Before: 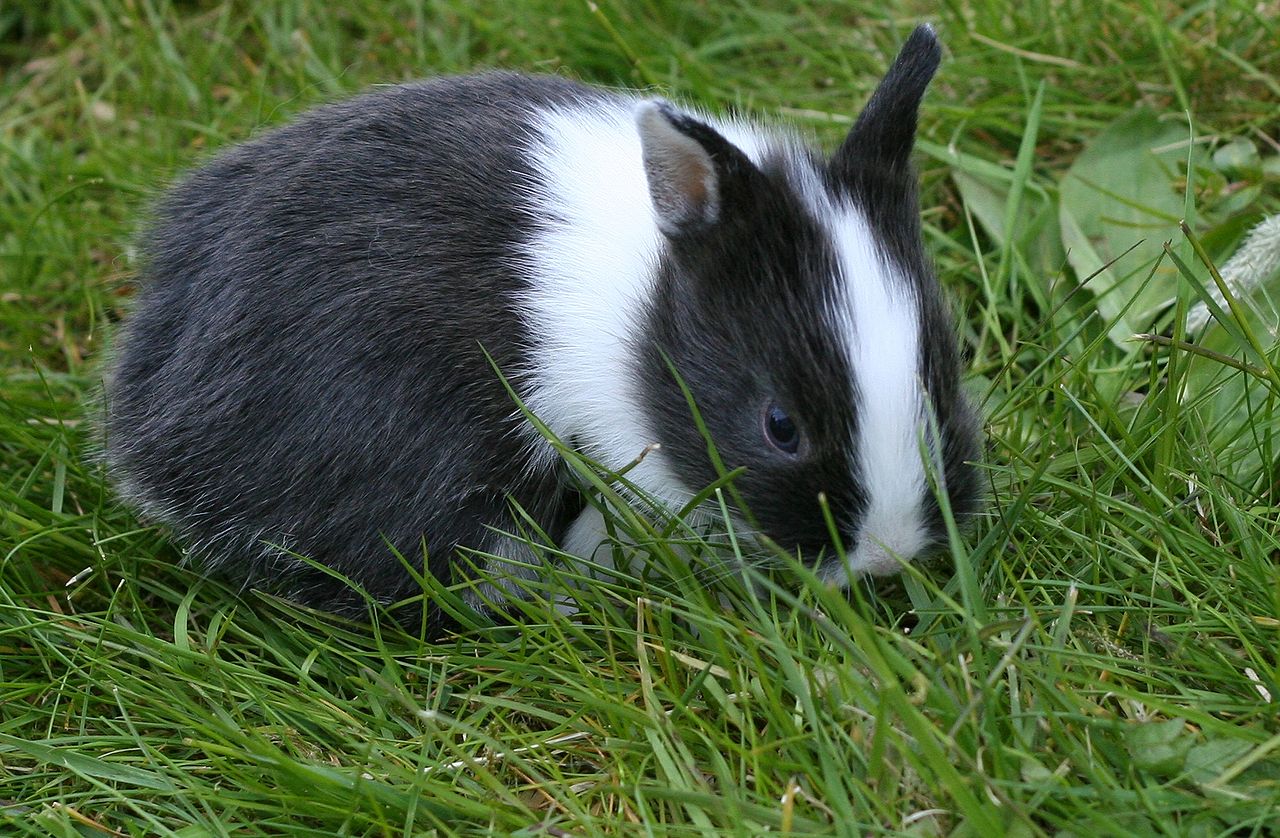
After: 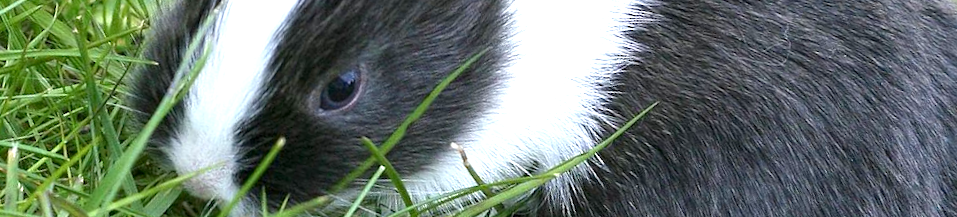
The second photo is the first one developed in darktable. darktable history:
exposure: black level correction 0.001, exposure 1.116 EV, compensate highlight preservation false
crop and rotate: angle 16.12°, top 30.835%, bottom 35.653%
rotate and perspective: rotation -2.29°, automatic cropping off
